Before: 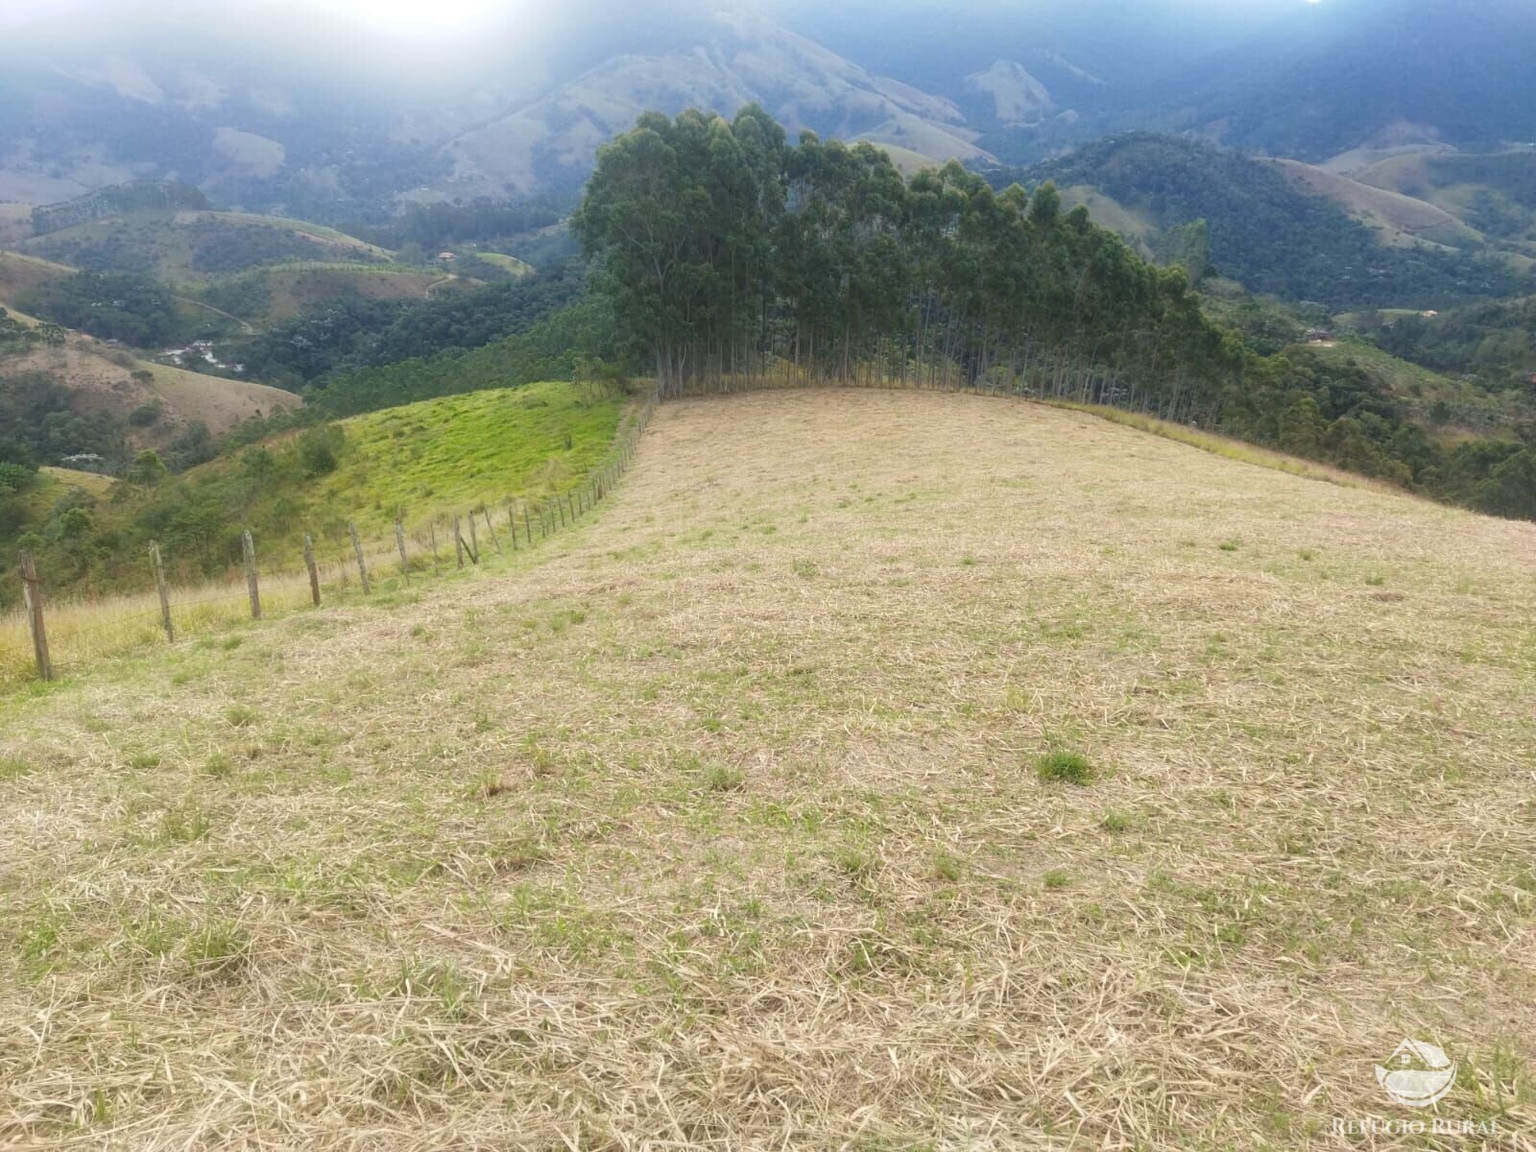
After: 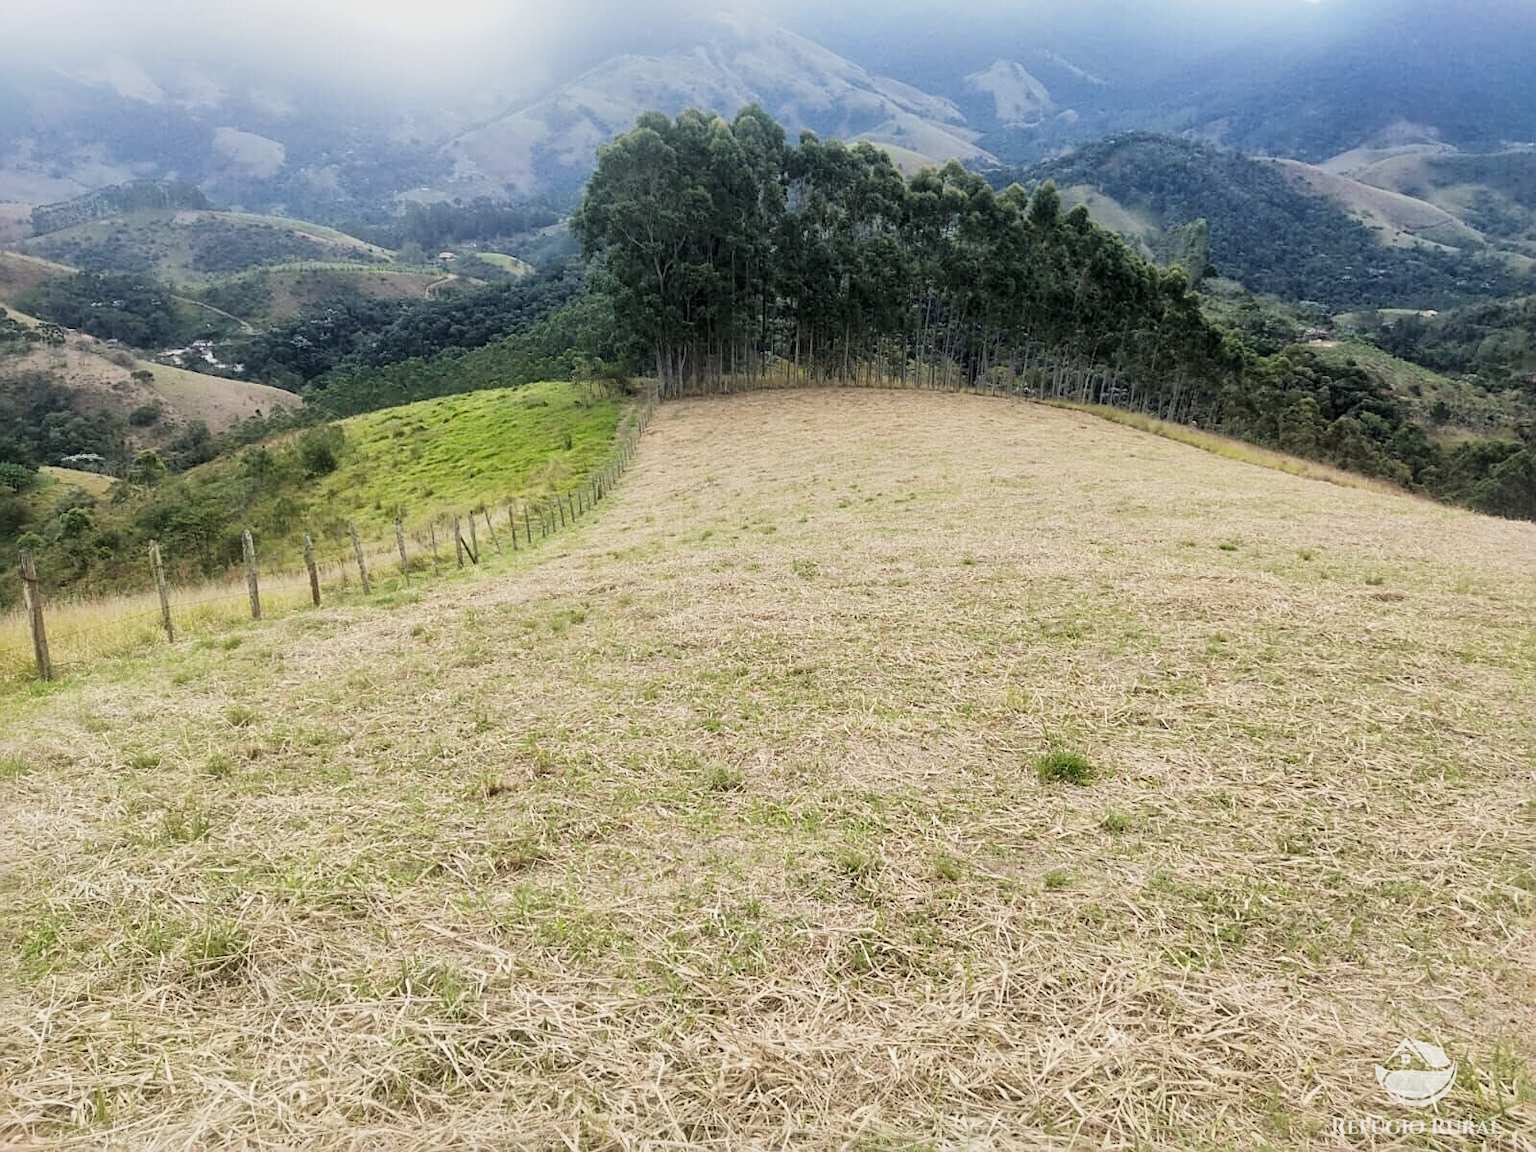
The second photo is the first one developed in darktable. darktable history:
local contrast: mode bilateral grid, contrast 20, coarseness 50, detail 144%, midtone range 0.2
filmic rgb: black relative exposure -5 EV, hardness 2.88, contrast 1.3, highlights saturation mix -30%
sharpen: on, module defaults
